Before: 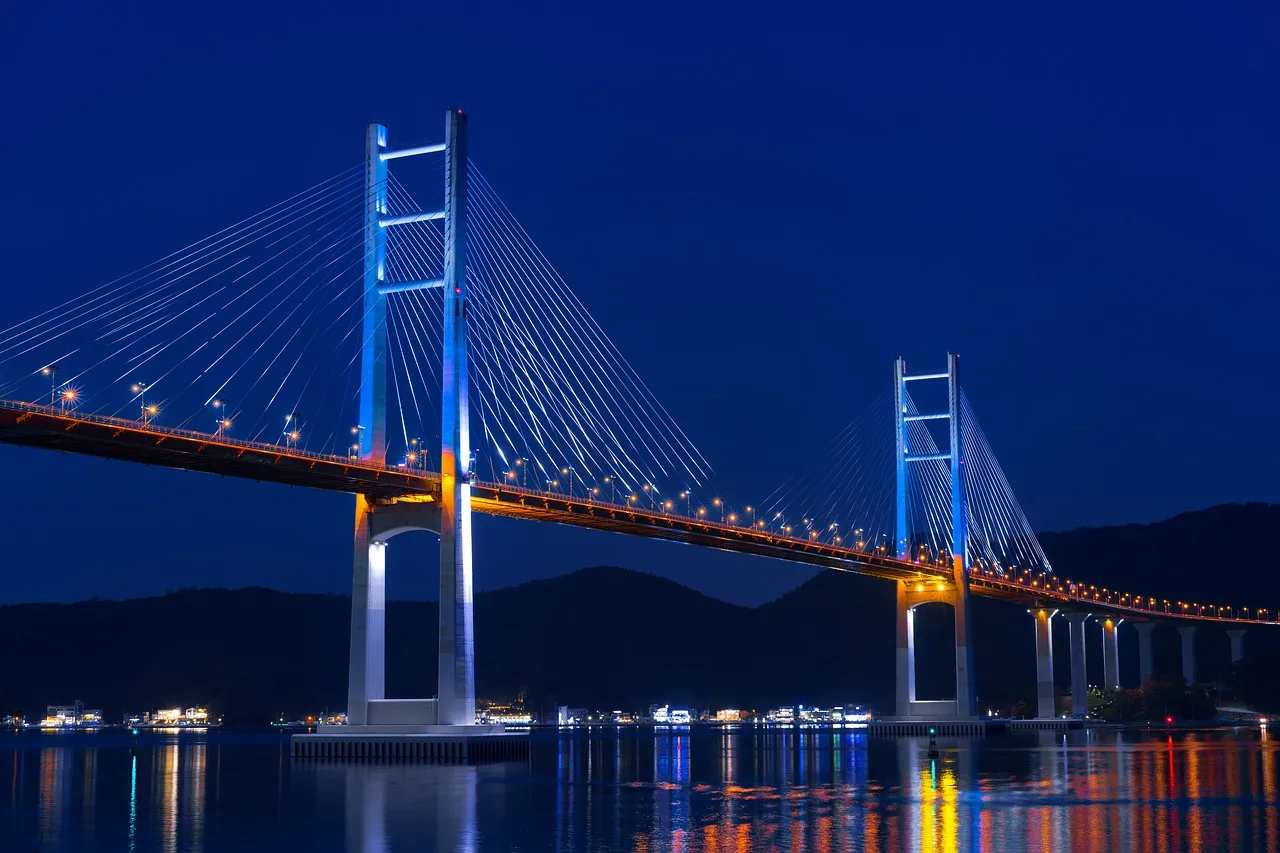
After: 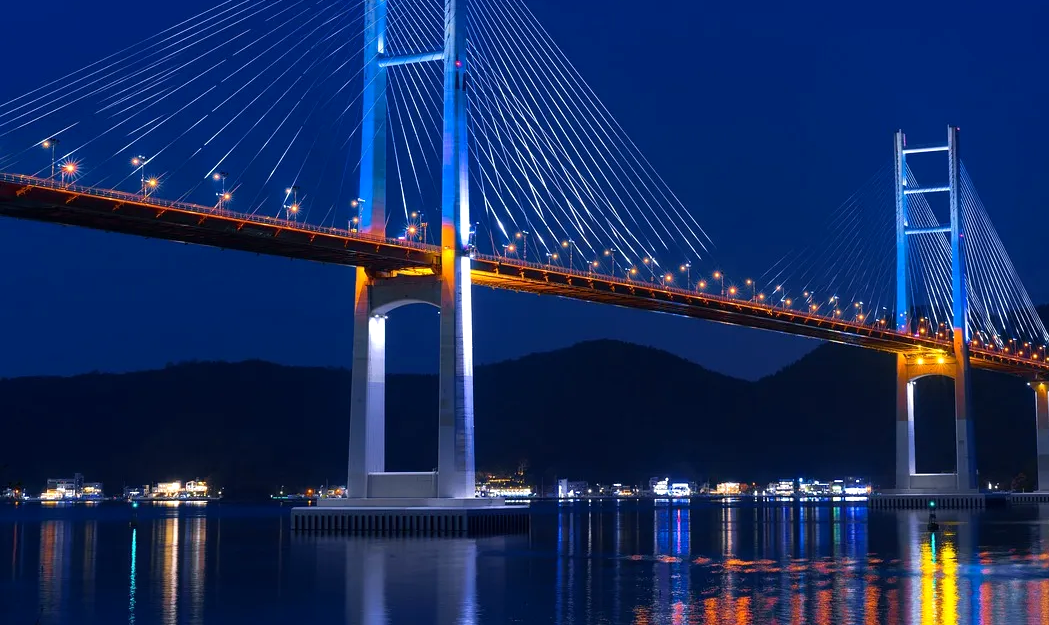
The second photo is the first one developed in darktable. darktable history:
crop: top 26.678%, right 18.044%
levels: levels [0, 0.476, 0.951]
